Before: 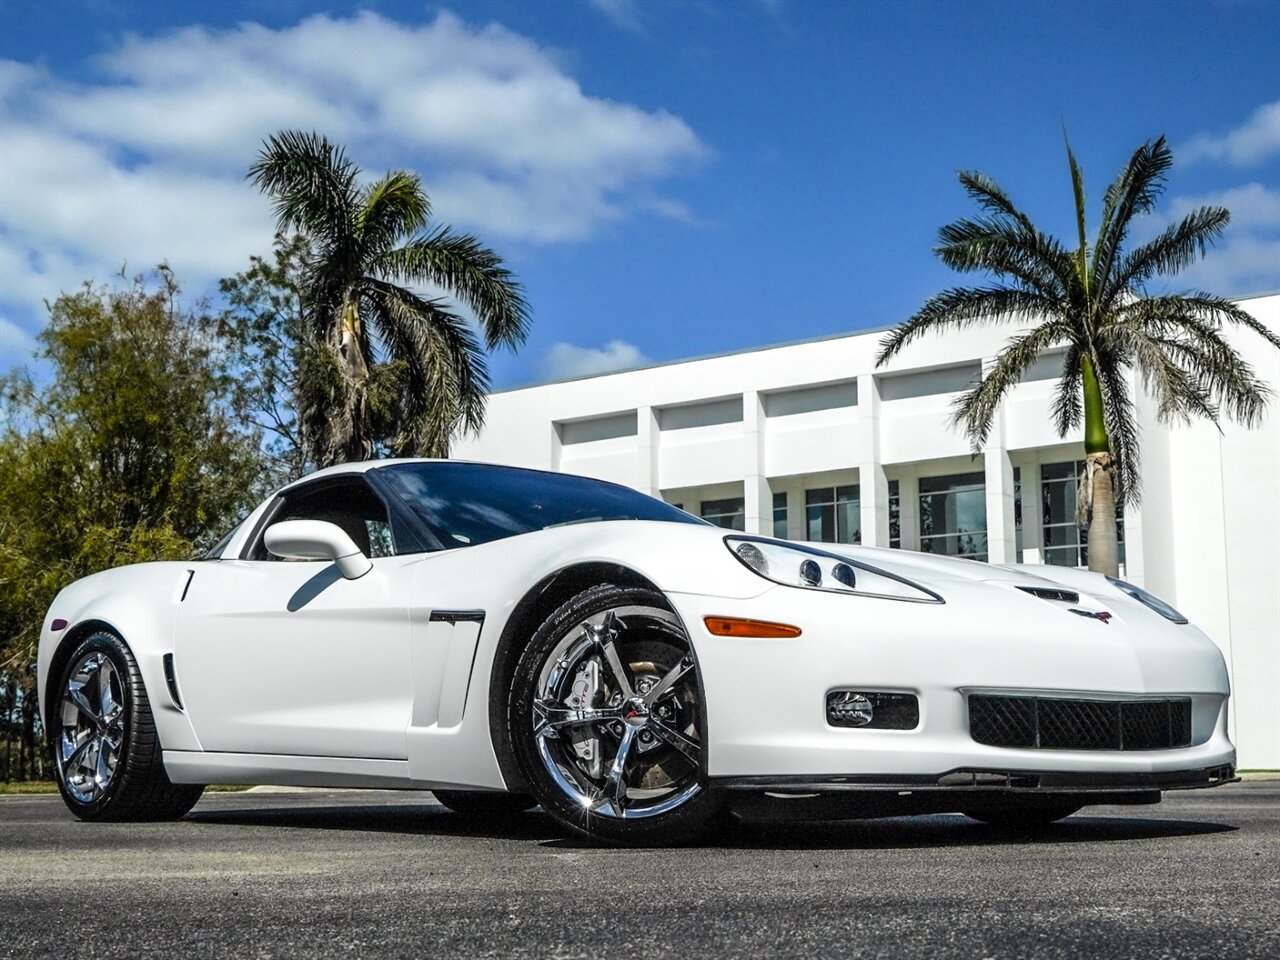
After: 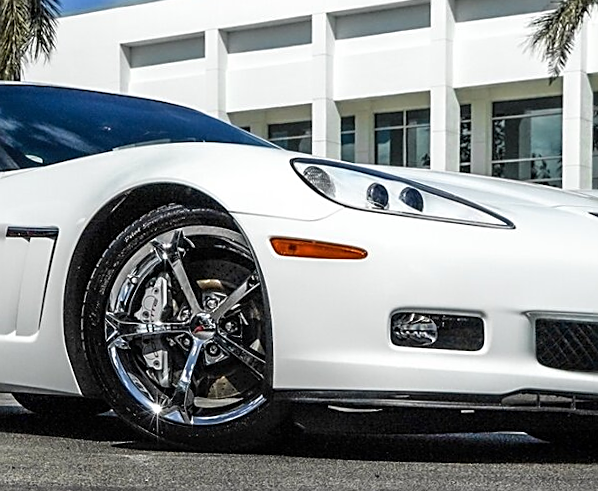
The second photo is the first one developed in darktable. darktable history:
sharpen: on, module defaults
rotate and perspective: rotation 0.062°, lens shift (vertical) 0.115, lens shift (horizontal) -0.133, crop left 0.047, crop right 0.94, crop top 0.061, crop bottom 0.94
crop: left 29.672%, top 41.786%, right 20.851%, bottom 3.487%
